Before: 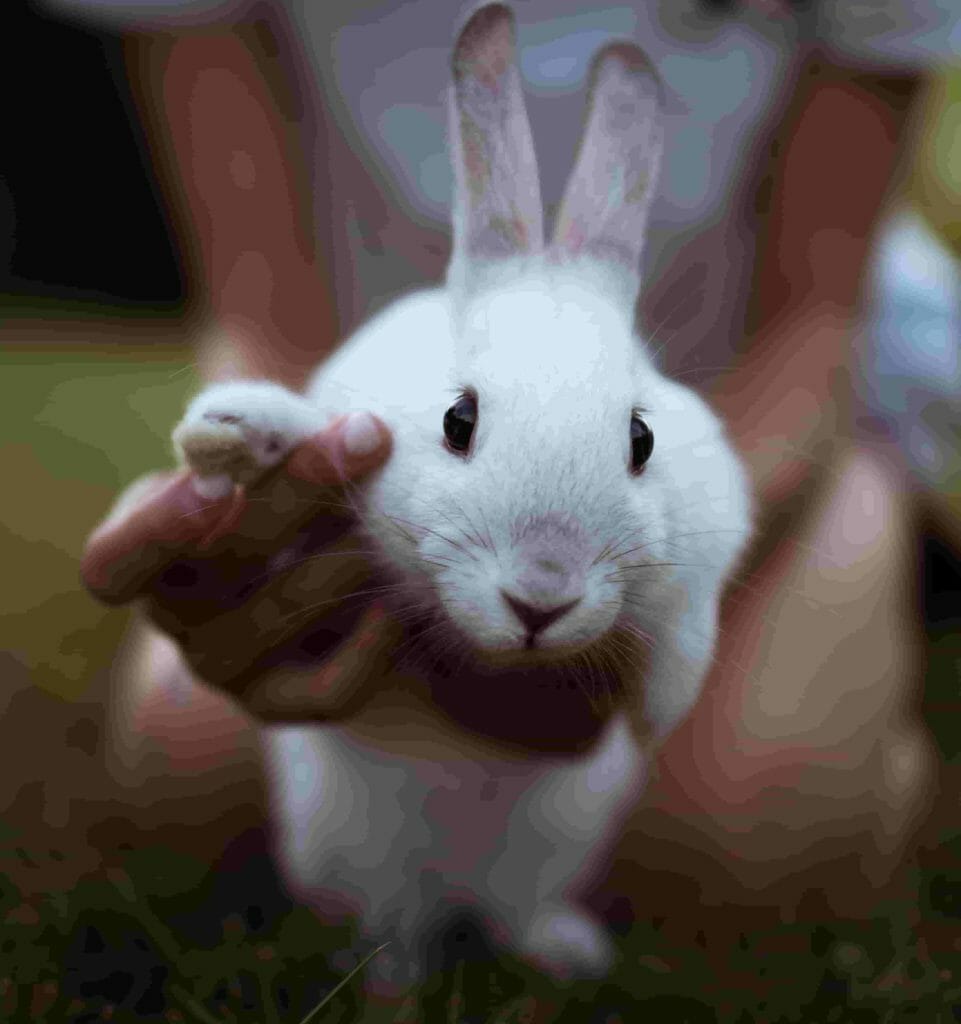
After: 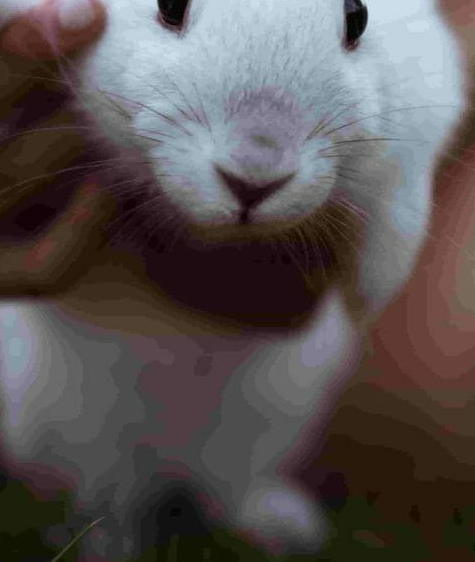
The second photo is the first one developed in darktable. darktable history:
crop: left 29.762%, top 41.543%, right 20.755%, bottom 3.503%
